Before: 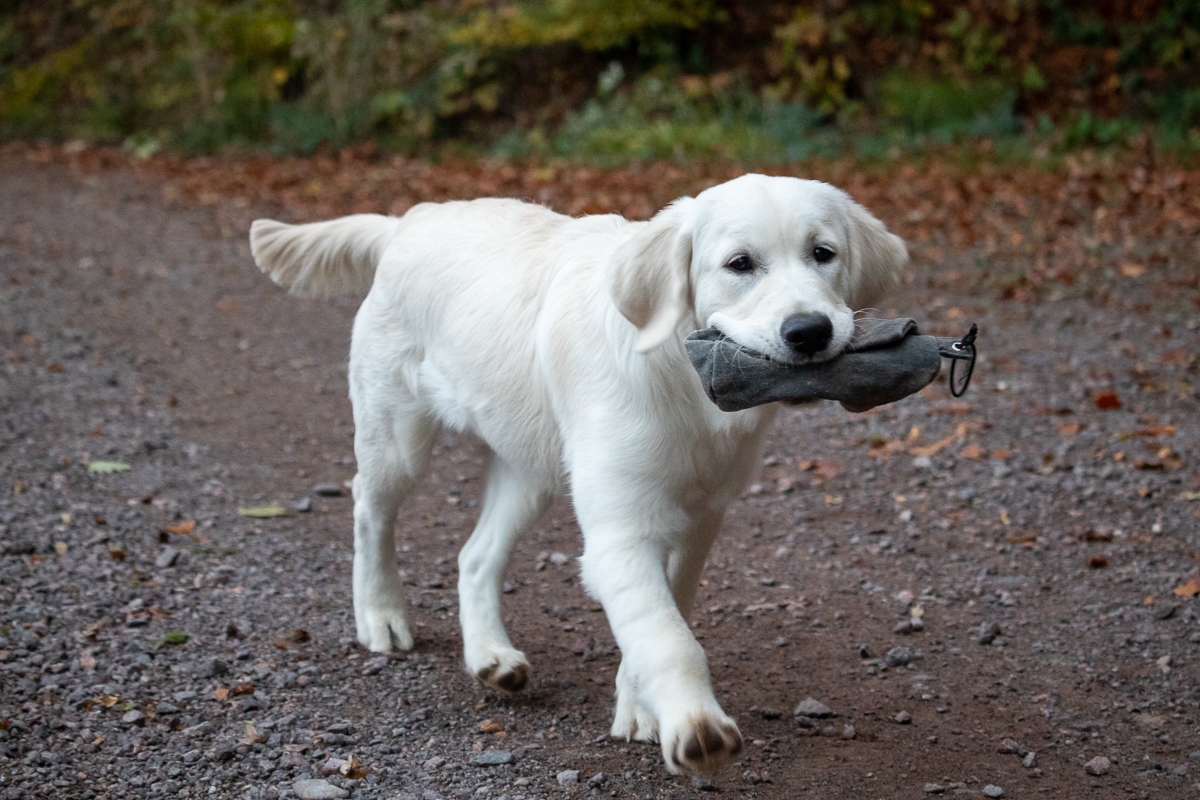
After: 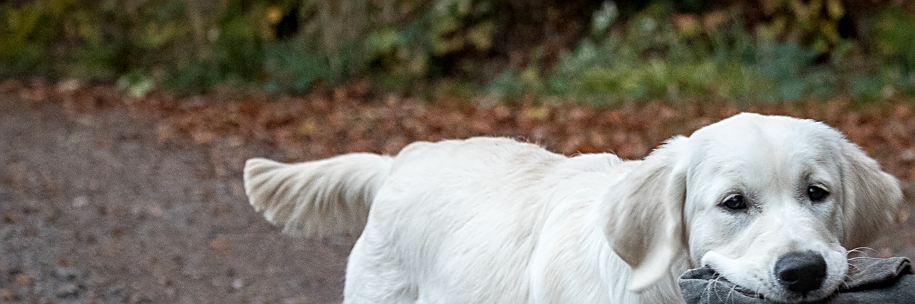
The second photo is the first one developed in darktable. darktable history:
crop: left 0.579%, top 7.627%, right 23.167%, bottom 54.275%
local contrast: on, module defaults
sharpen: on, module defaults
